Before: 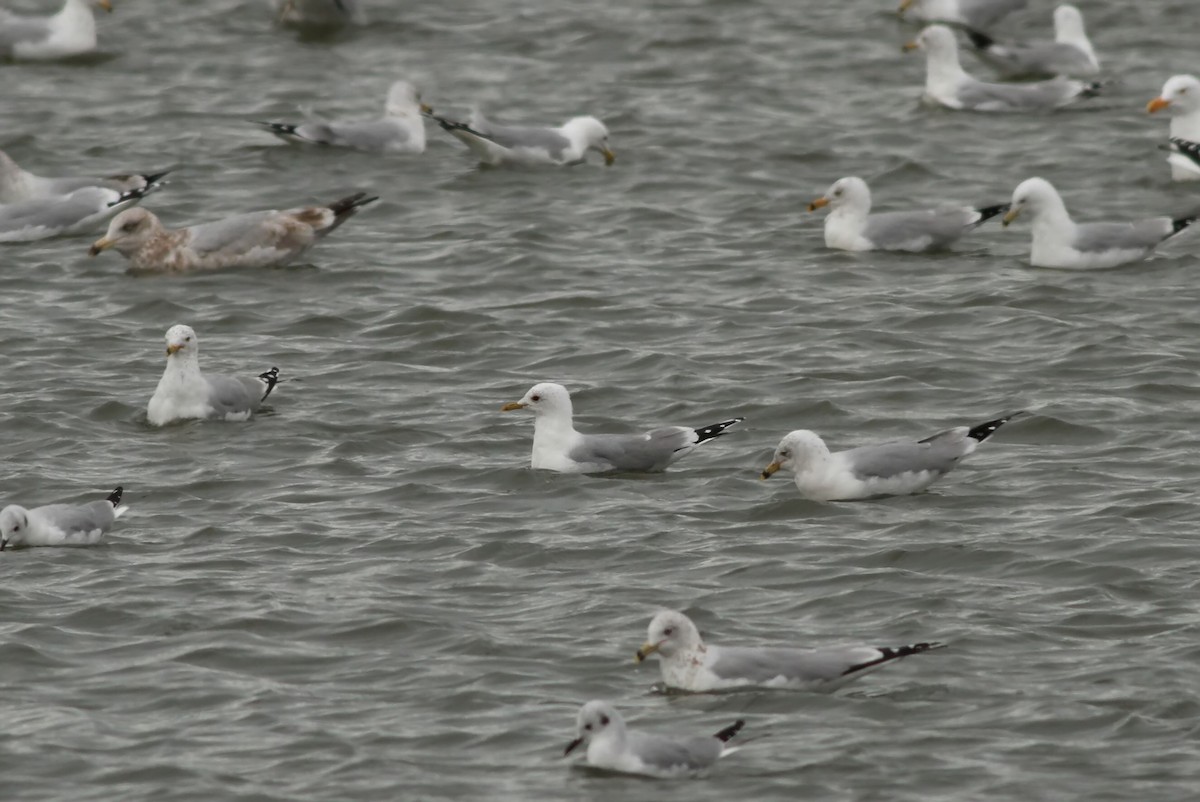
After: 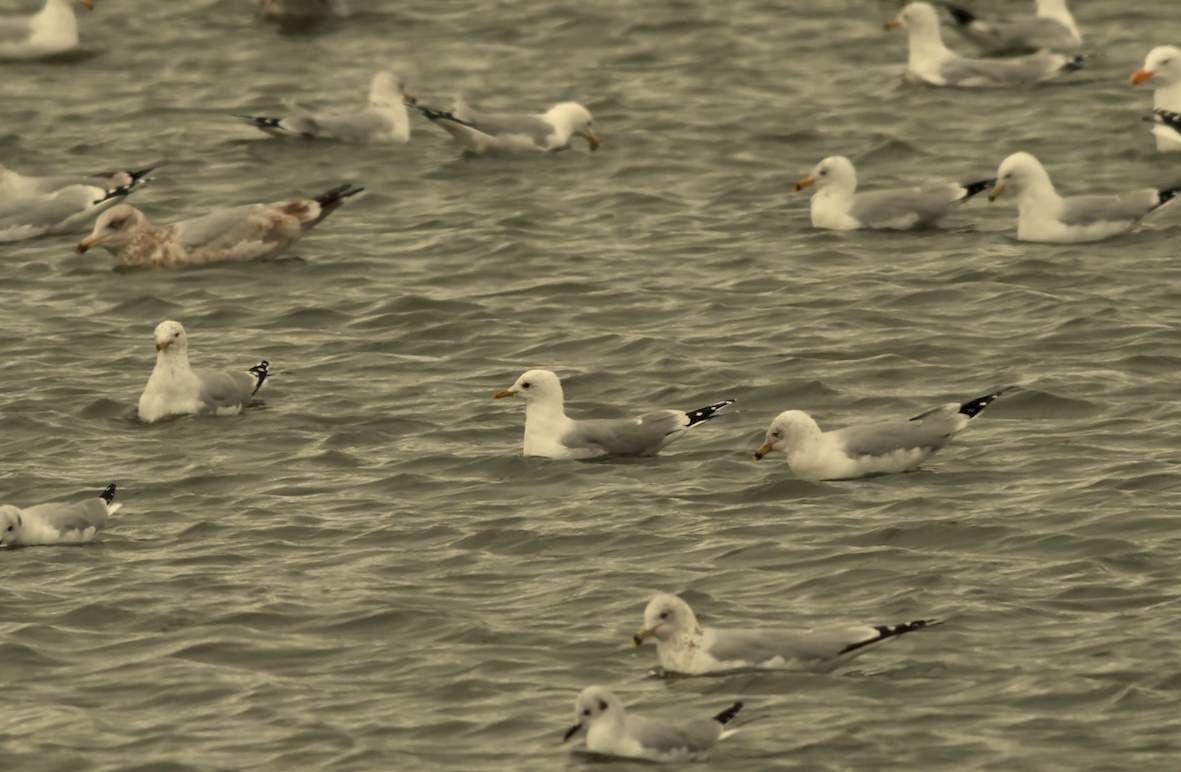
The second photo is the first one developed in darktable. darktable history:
contrast equalizer: octaves 7, y [[0.6 ×6], [0.55 ×6], [0 ×6], [0 ×6], [0 ×6]], mix 0.15
rotate and perspective: rotation -1.42°, crop left 0.016, crop right 0.984, crop top 0.035, crop bottom 0.965
white balance: red 1.08, blue 0.791
